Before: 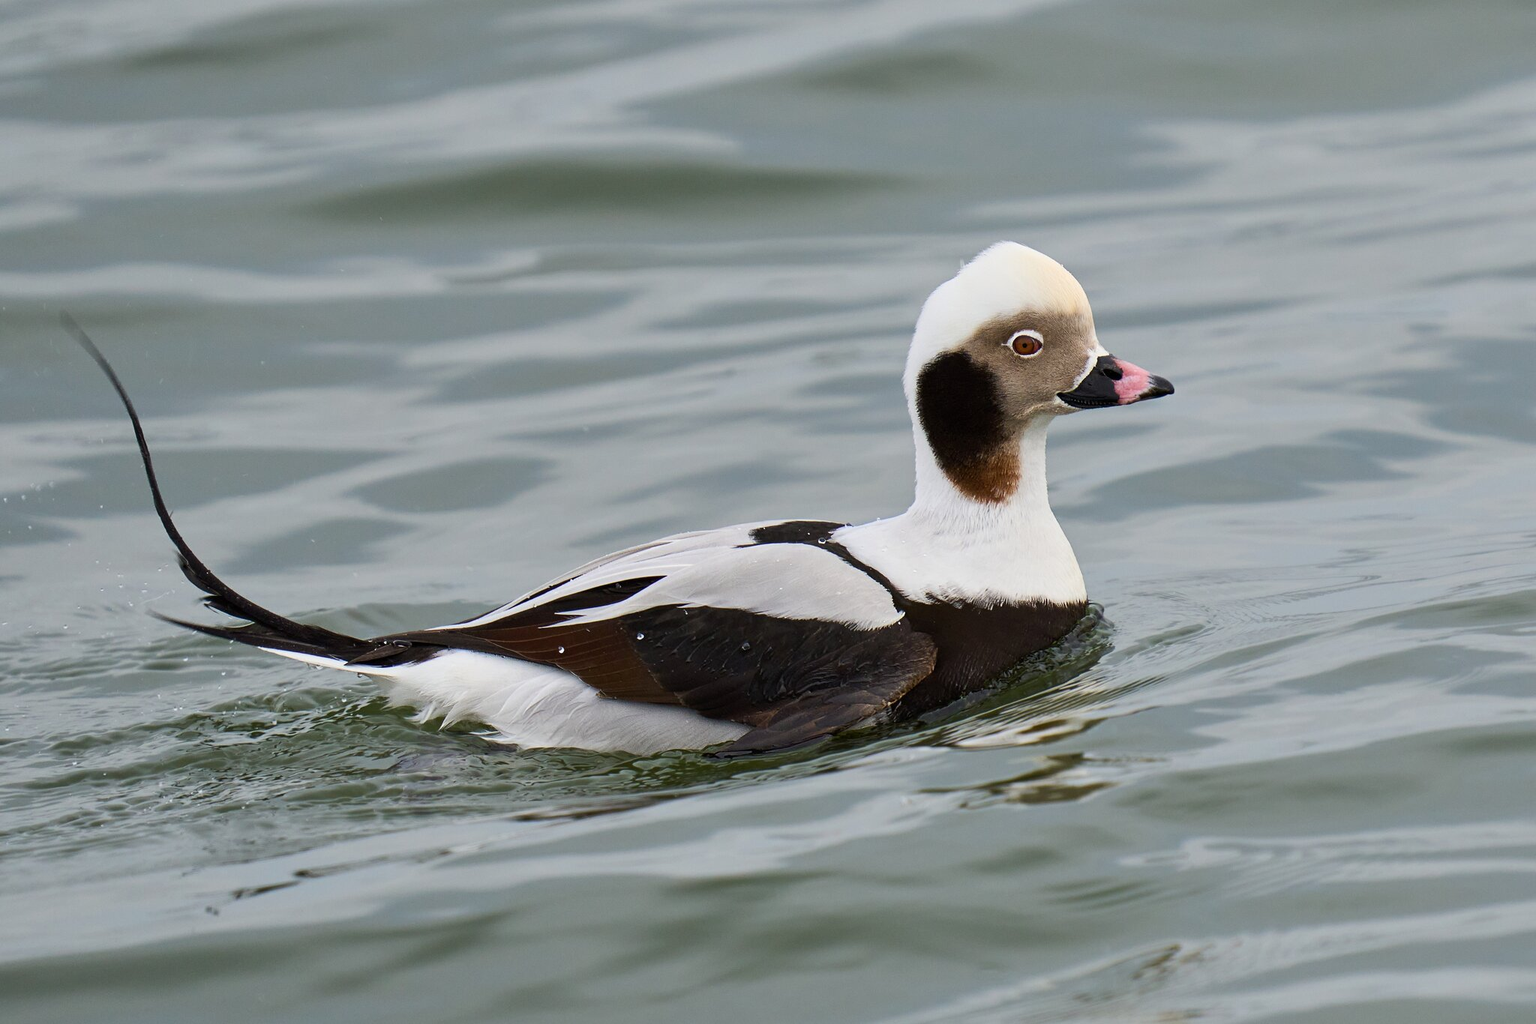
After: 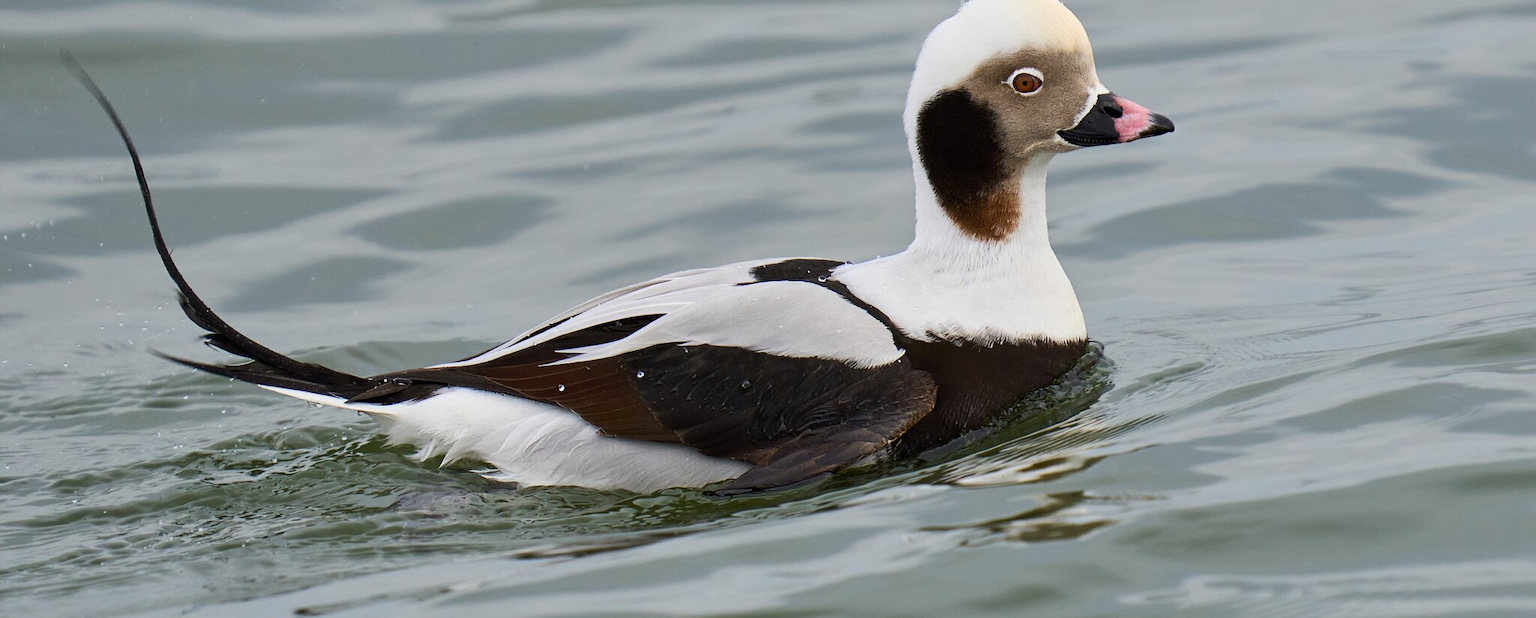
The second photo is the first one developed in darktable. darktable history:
crop and rotate: top 25.642%, bottom 13.972%
